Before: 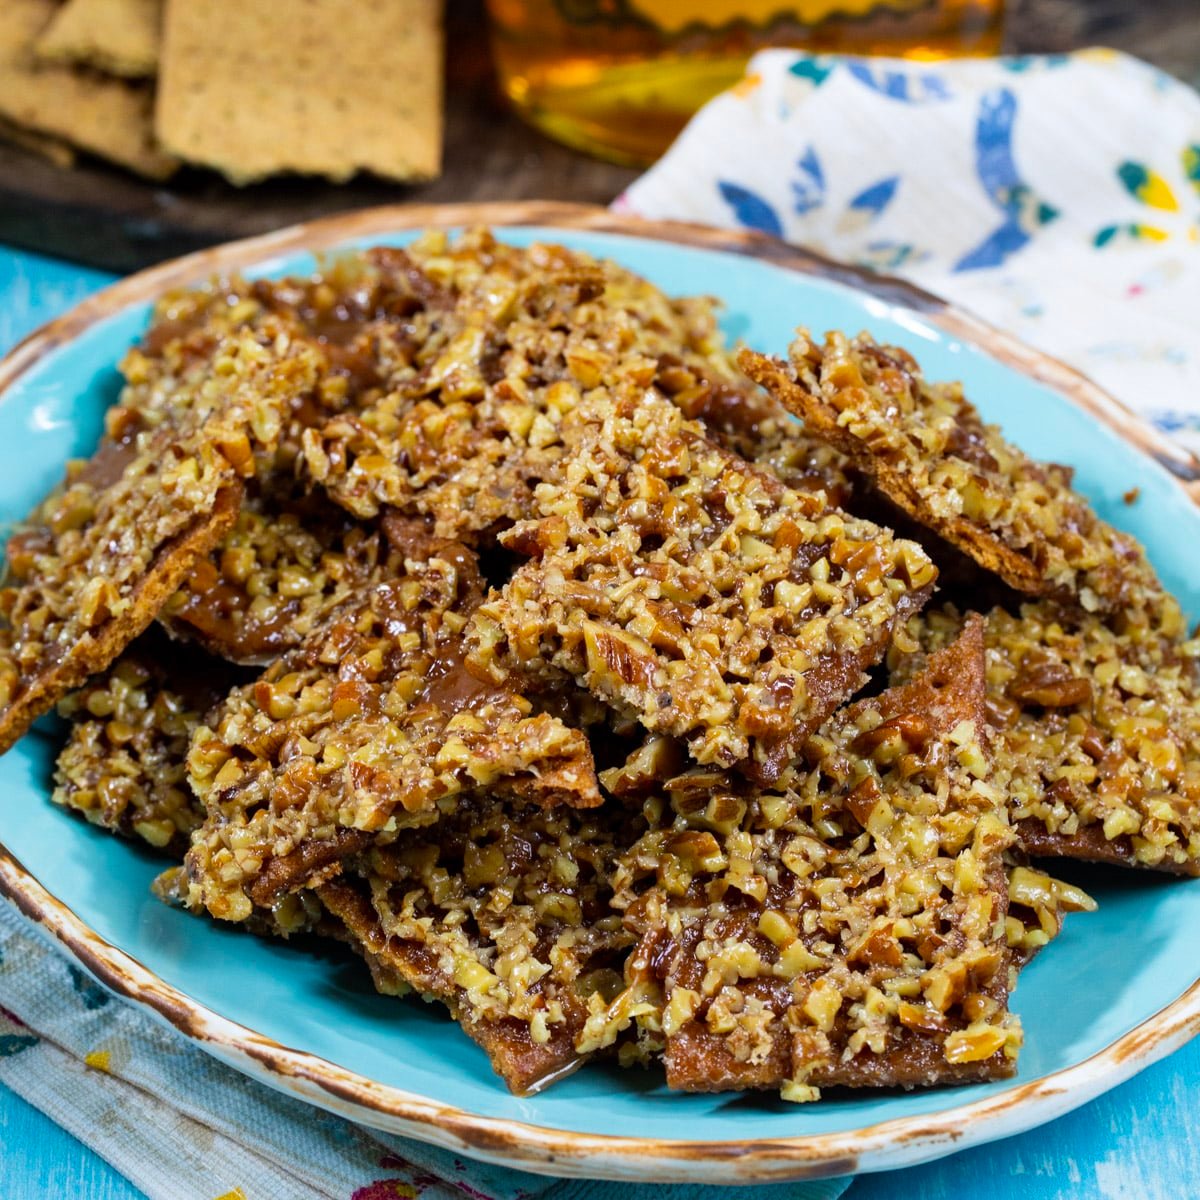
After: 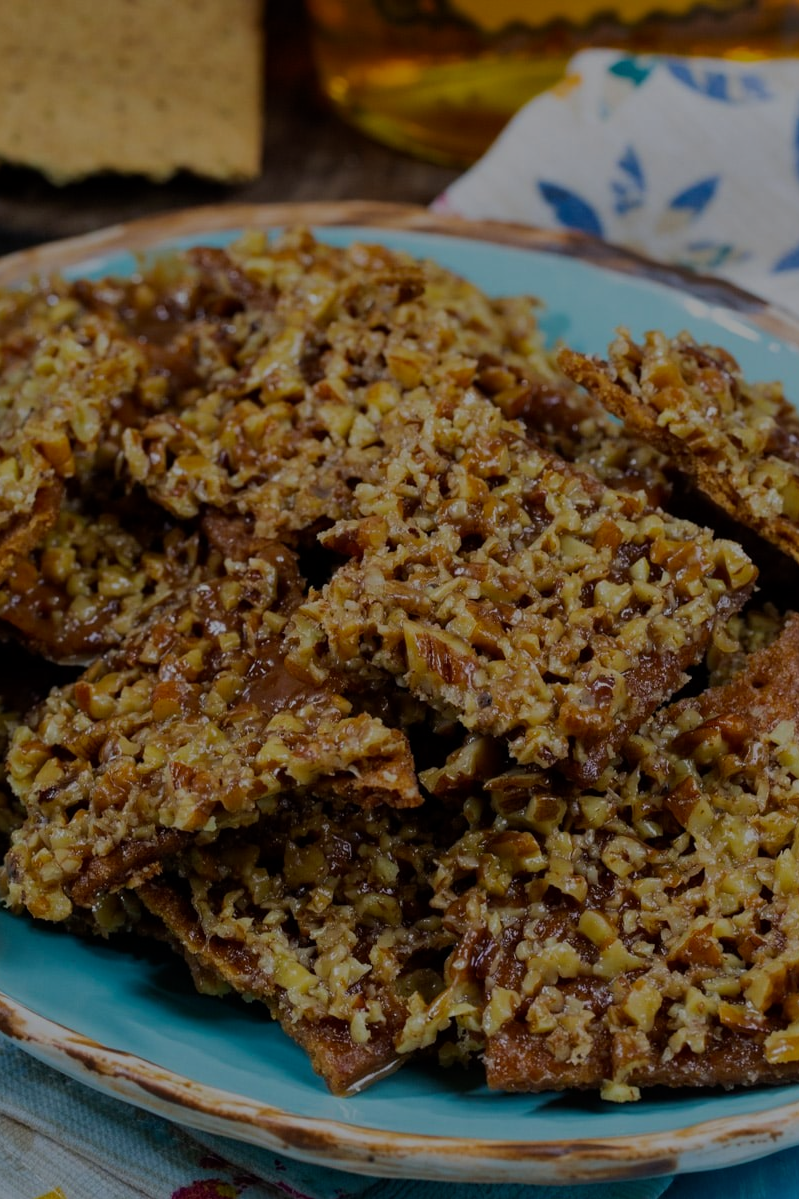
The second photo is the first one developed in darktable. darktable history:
tone equalizer: on, module defaults
exposure: exposure -1.493 EV, compensate highlight preservation false
crop and rotate: left 15.045%, right 18.317%
